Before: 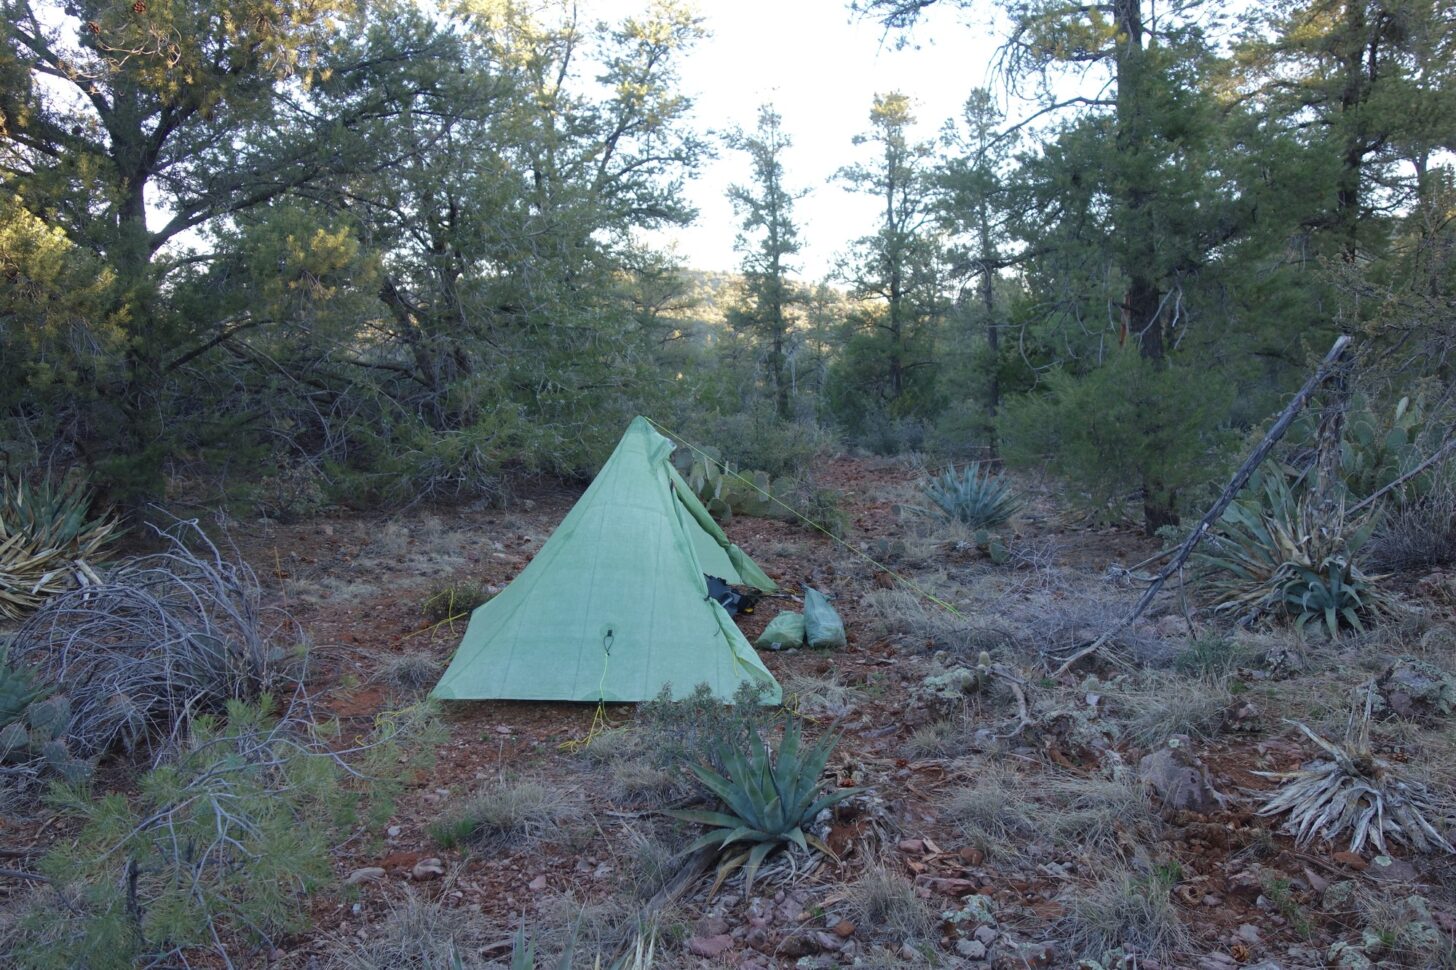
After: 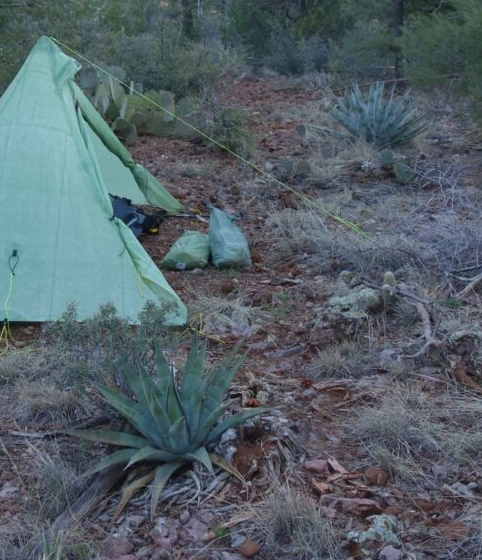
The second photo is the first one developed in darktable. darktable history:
crop: left 40.878%, top 39.176%, right 25.993%, bottom 3.081%
tone equalizer: on, module defaults
